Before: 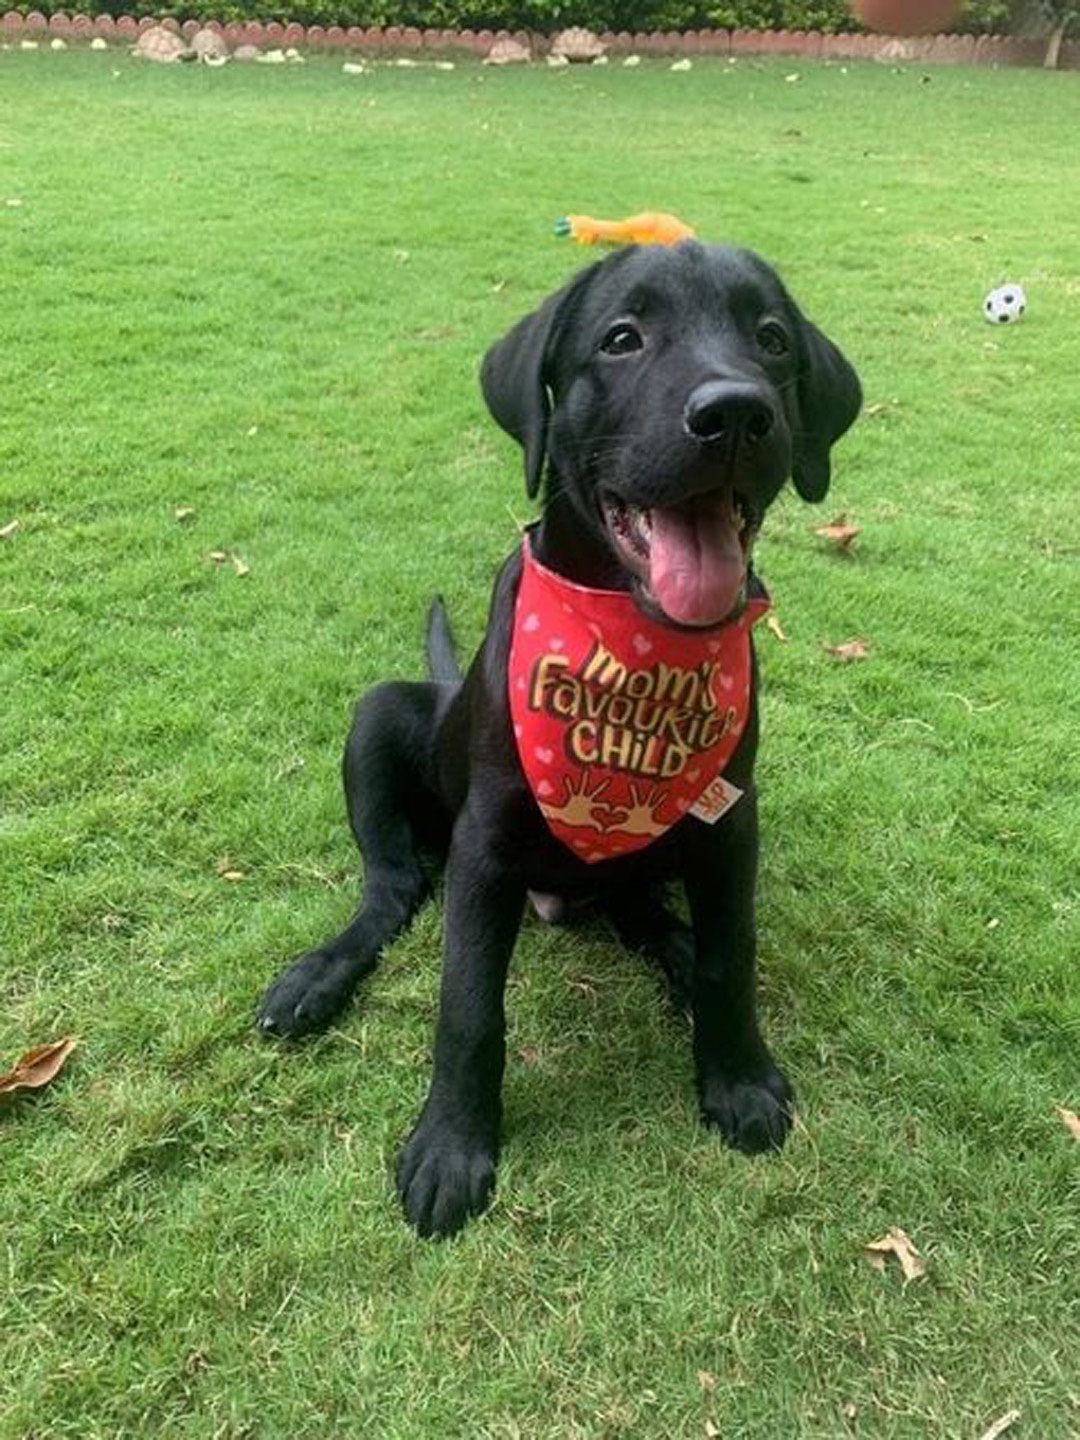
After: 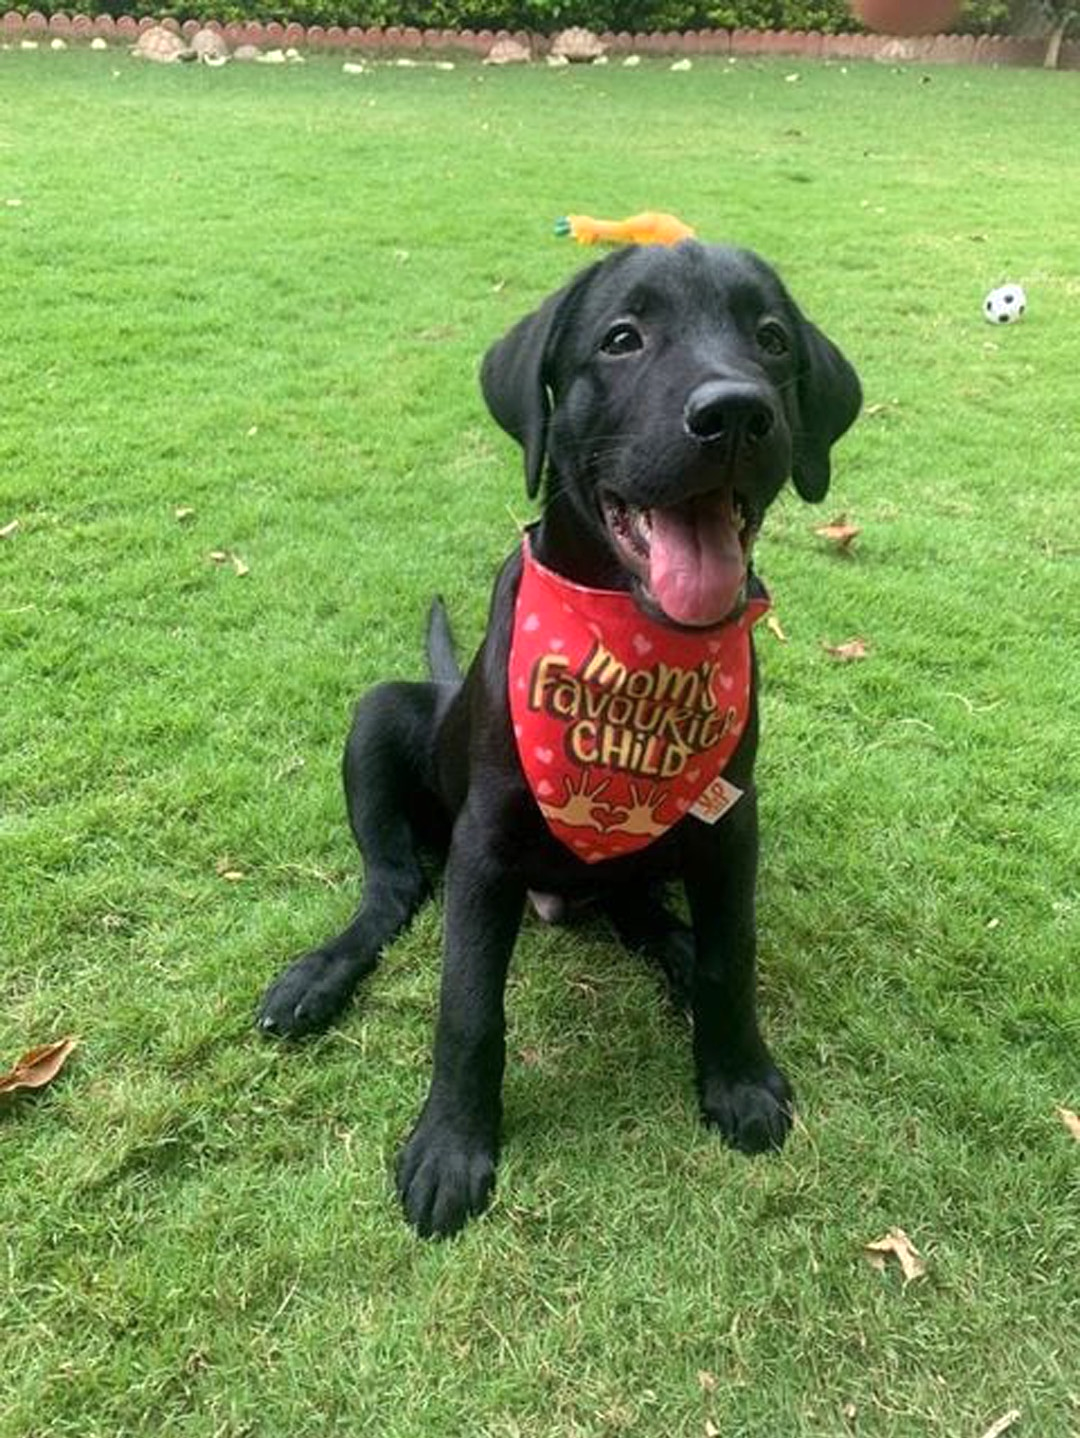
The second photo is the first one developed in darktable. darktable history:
crop: bottom 0.071%
exposure: exposure 0.197 EV, compensate highlight preservation false
